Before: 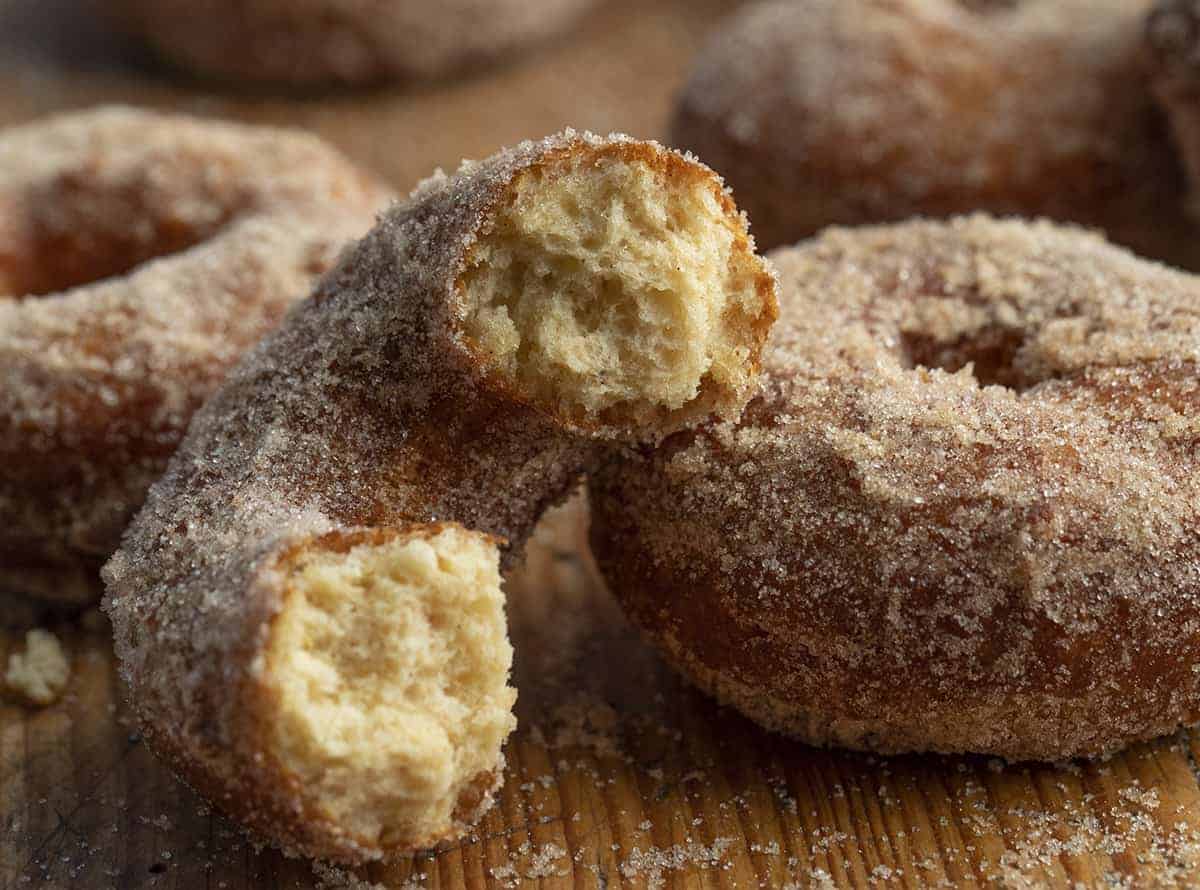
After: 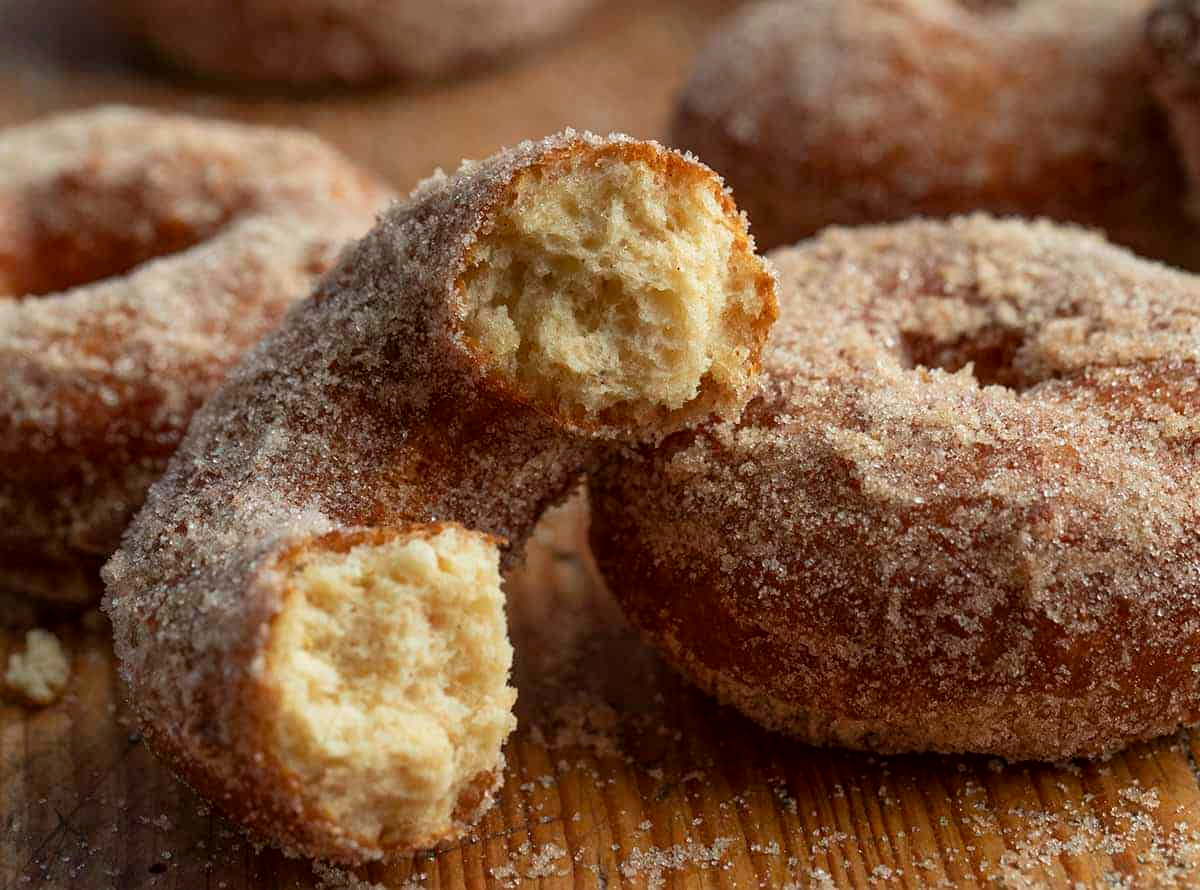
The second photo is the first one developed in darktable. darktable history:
color correction: highlights a* -2.79, highlights b* -2.58, shadows a* 2.23, shadows b* 2.81
